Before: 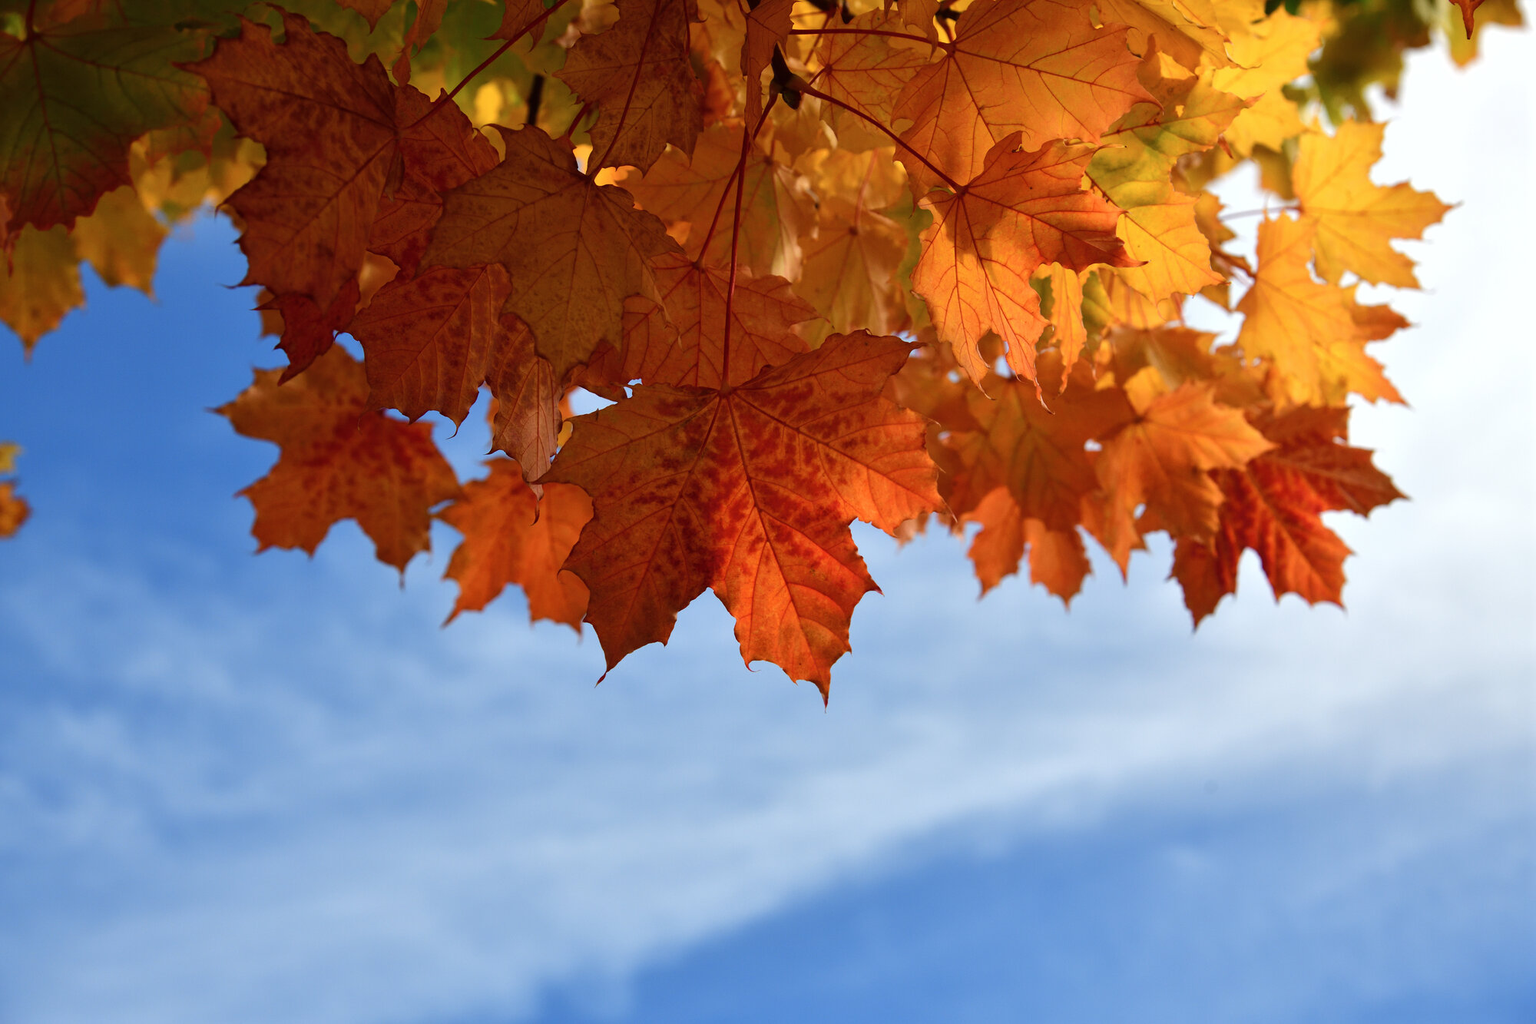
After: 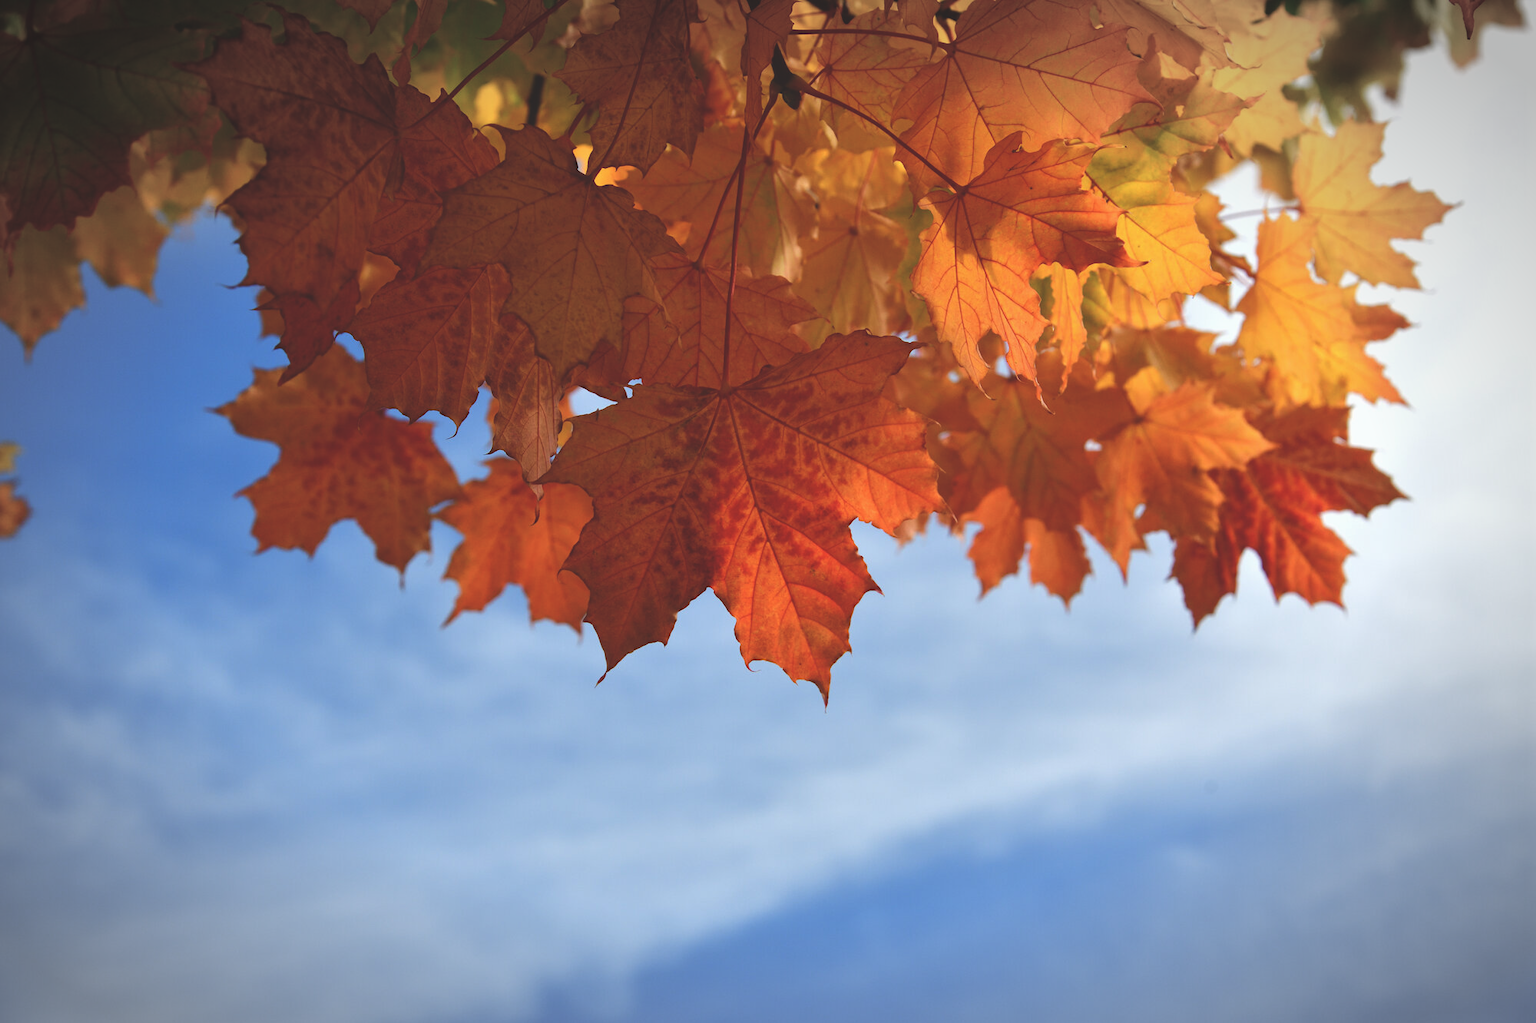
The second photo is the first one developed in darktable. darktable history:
vignetting: automatic ratio true
exposure: black level correction -0.023, exposure -0.039 EV, compensate highlight preservation false
